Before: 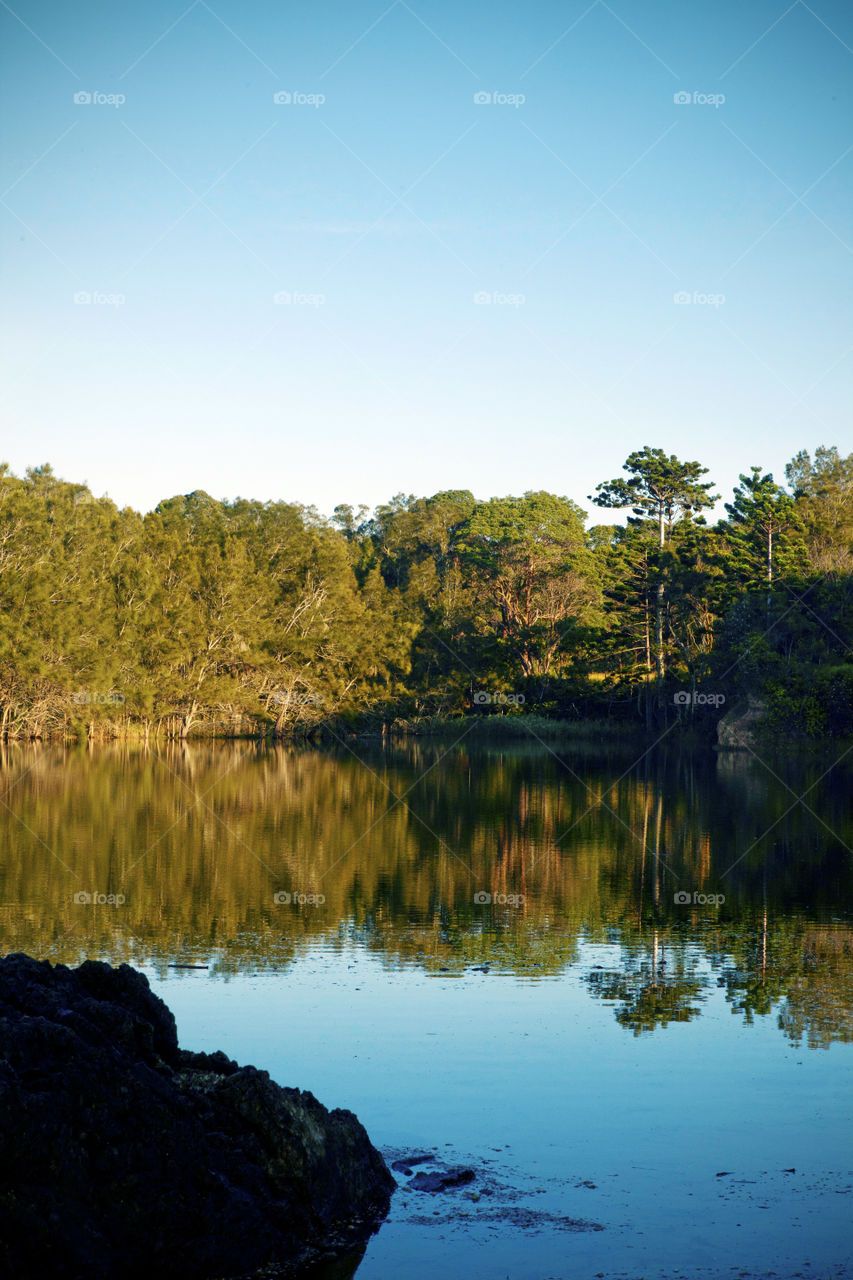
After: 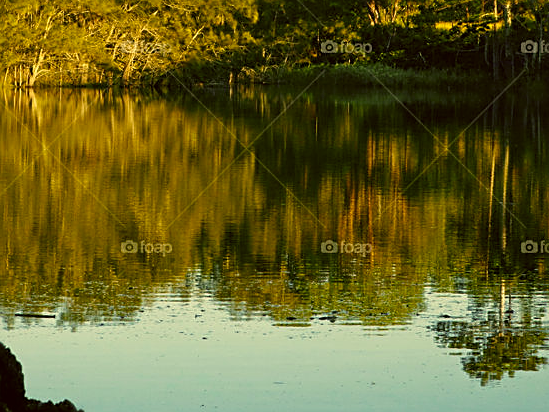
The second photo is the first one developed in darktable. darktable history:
sharpen: on, module defaults
crop: left 17.993%, top 50.909%, right 17.543%, bottom 16.89%
color correction: highlights a* 0.183, highlights b* 29.55, shadows a* -0.285, shadows b* 21.44
